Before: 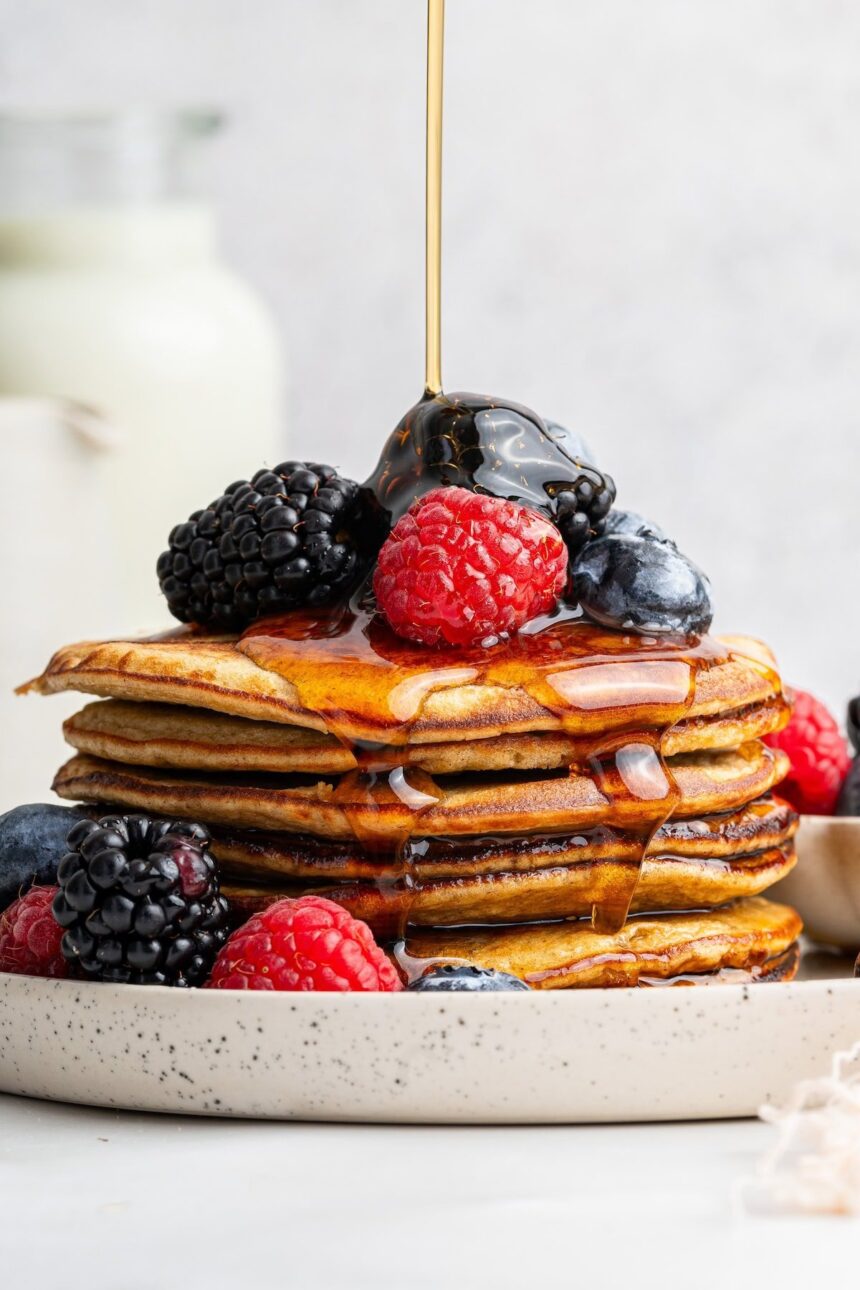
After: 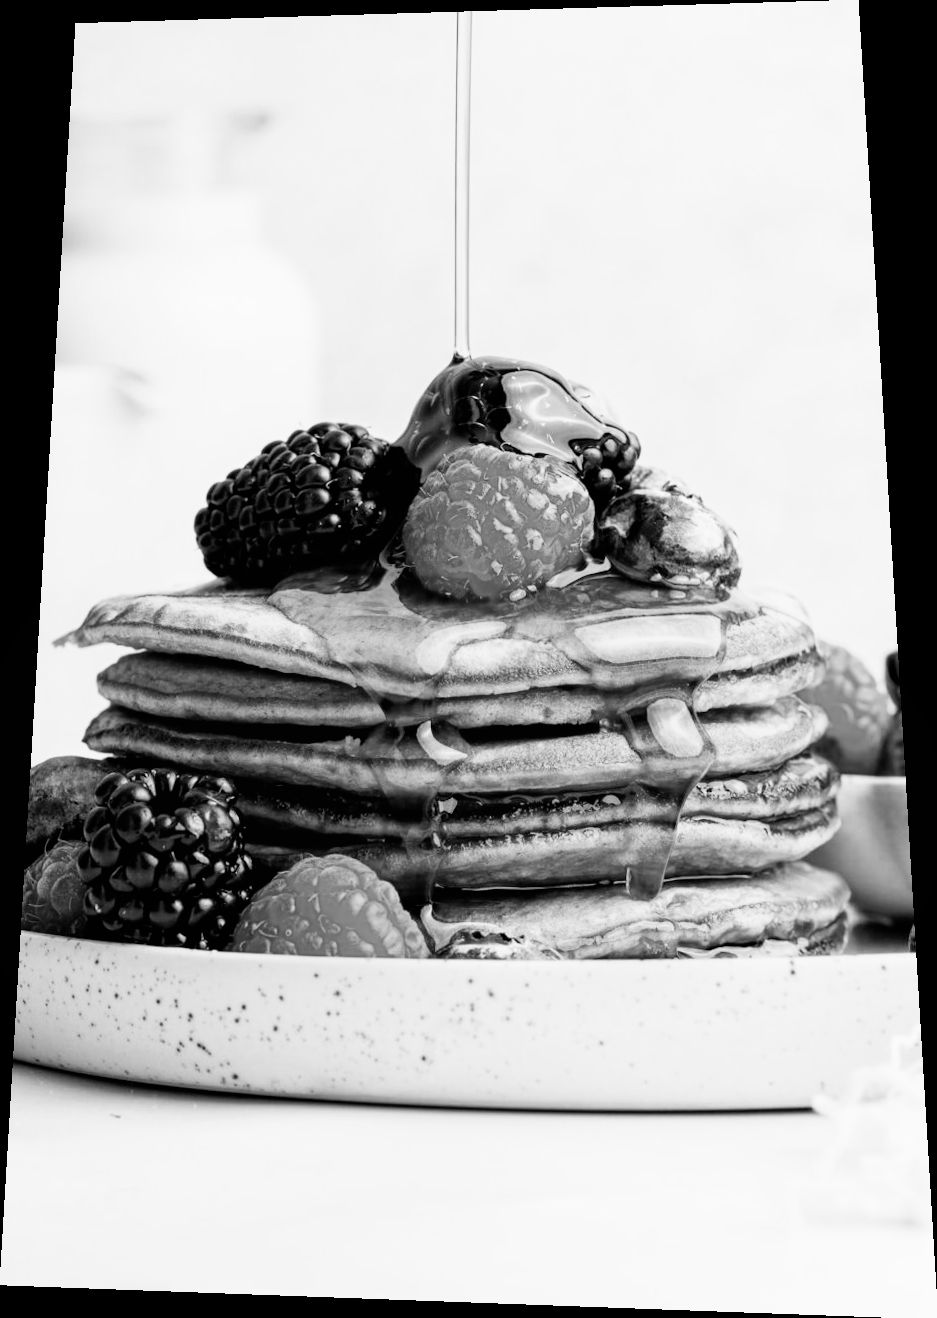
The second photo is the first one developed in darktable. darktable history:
monochrome: on, module defaults
local contrast: mode bilateral grid, contrast 100, coarseness 100, detail 94%, midtone range 0.2
rotate and perspective: rotation 0.128°, lens shift (vertical) -0.181, lens shift (horizontal) -0.044, shear 0.001, automatic cropping off
filmic rgb: middle gray luminance 12.74%, black relative exposure -10.13 EV, white relative exposure 3.47 EV, threshold 6 EV, target black luminance 0%, hardness 5.74, latitude 44.69%, contrast 1.221, highlights saturation mix 5%, shadows ↔ highlights balance 26.78%, add noise in highlights 0, preserve chrominance no, color science v3 (2019), use custom middle-gray values true, iterations of high-quality reconstruction 0, contrast in highlights soft, enable highlight reconstruction true
